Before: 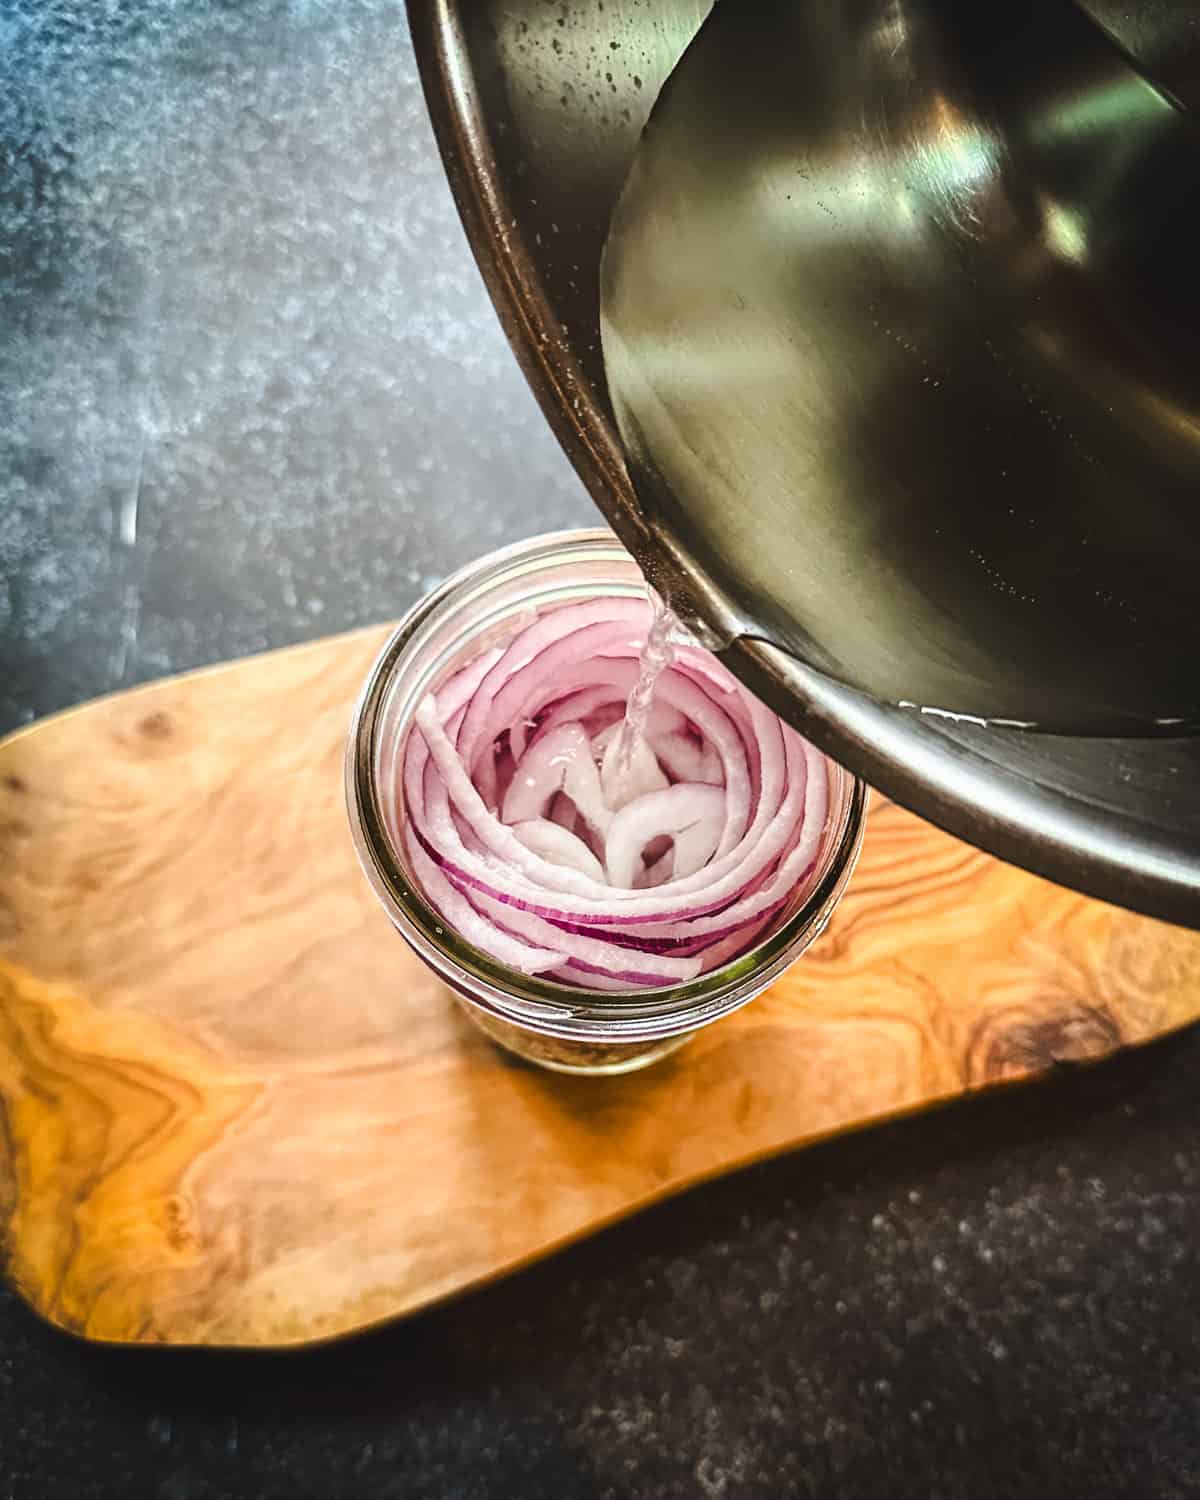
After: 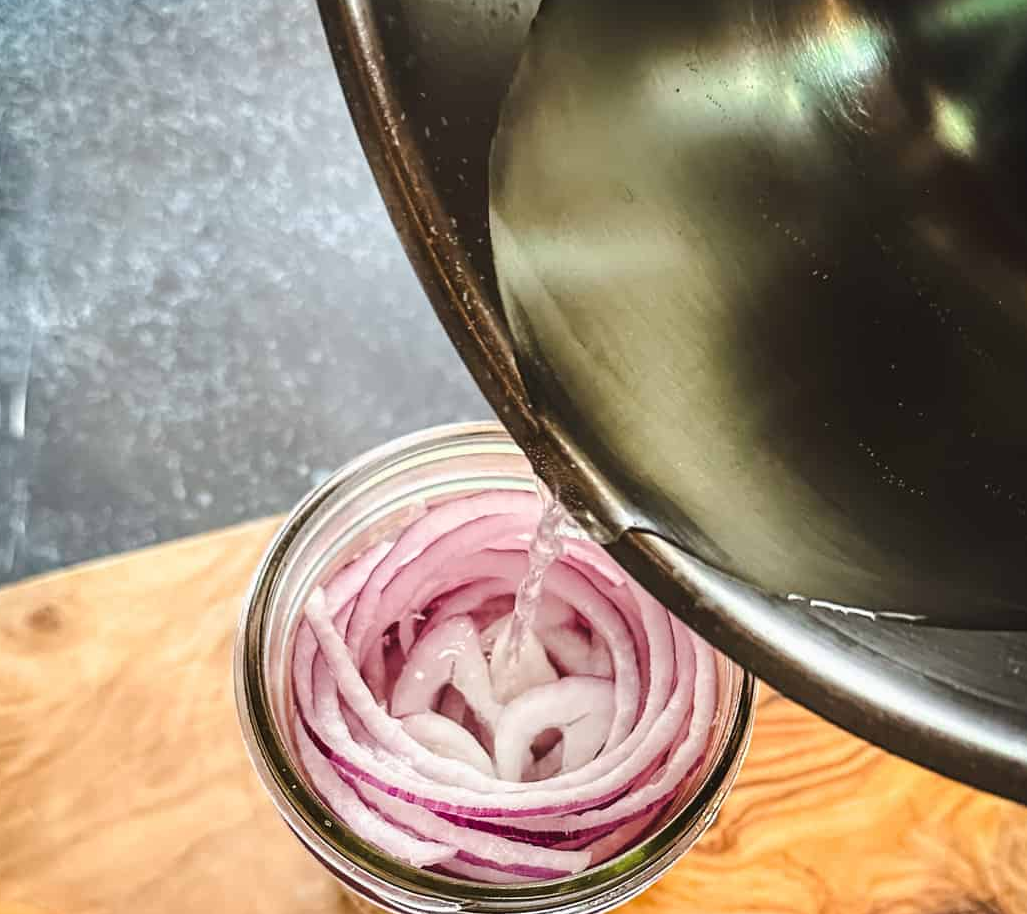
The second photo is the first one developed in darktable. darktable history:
crop and rotate: left 9.328%, top 7.203%, right 5.037%, bottom 31.806%
